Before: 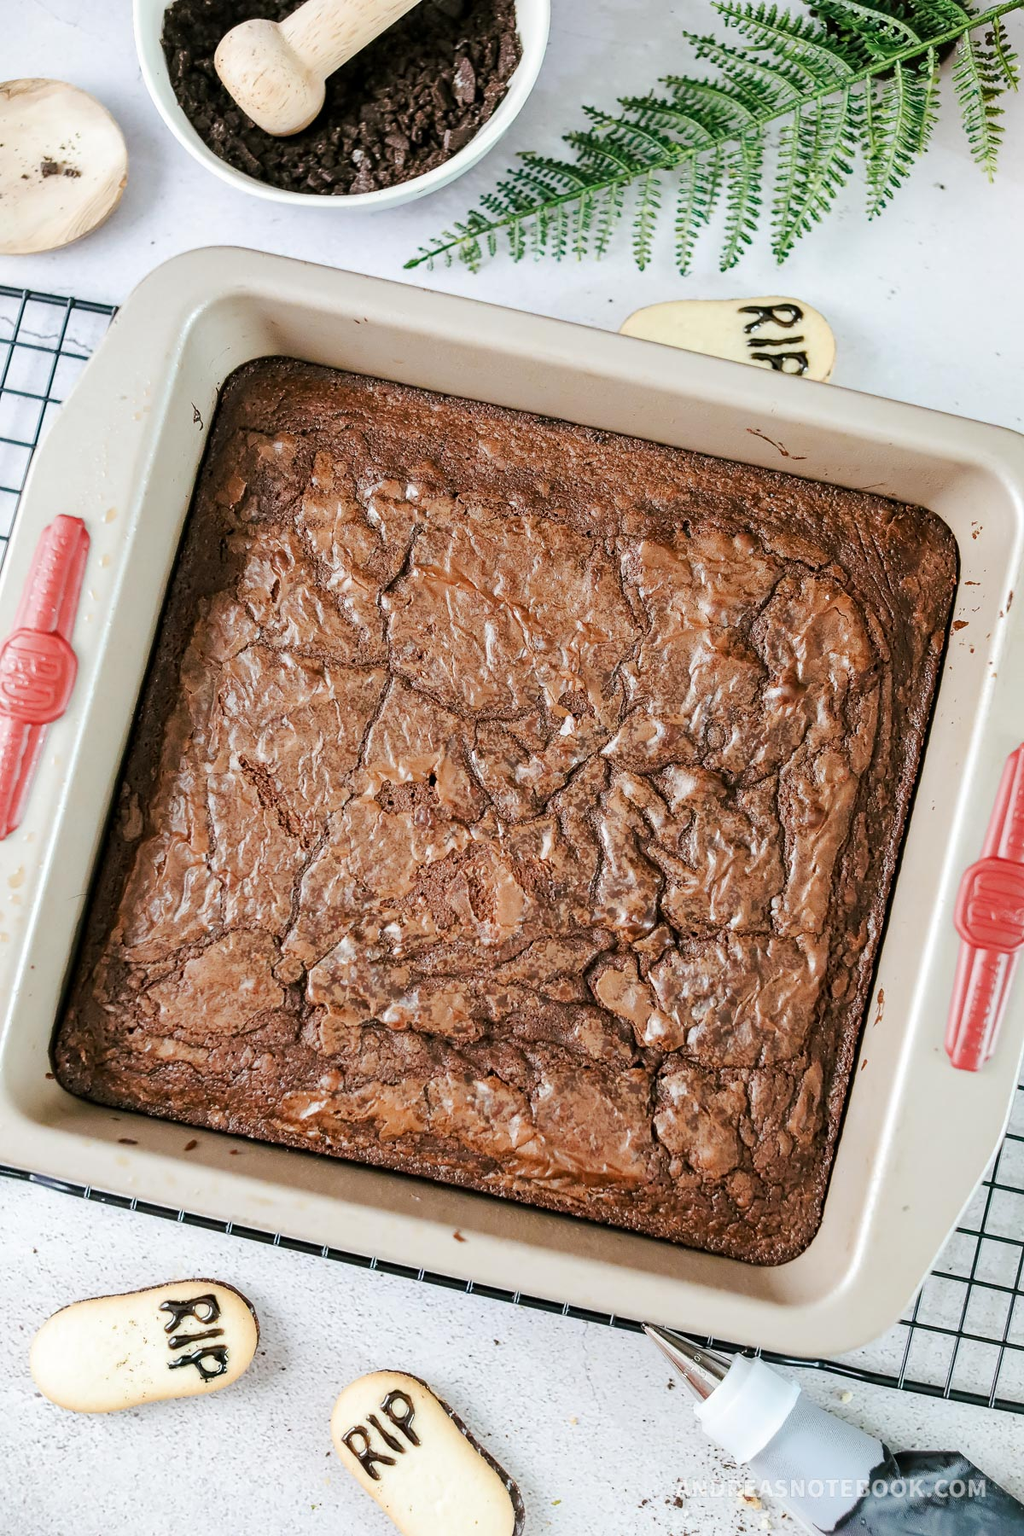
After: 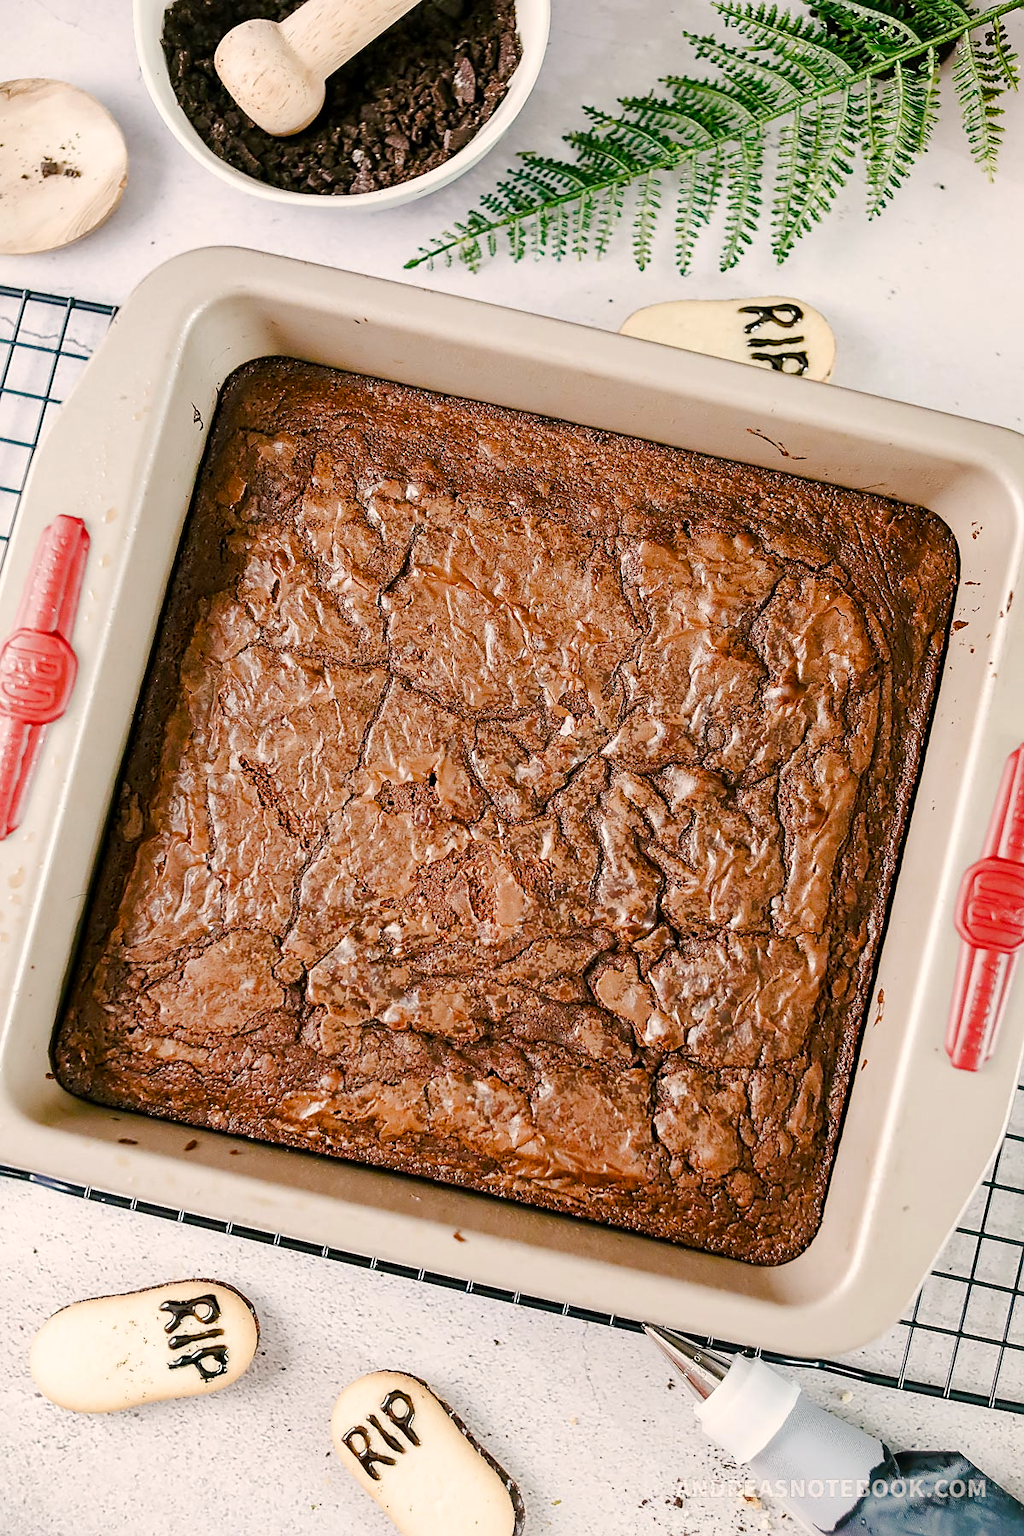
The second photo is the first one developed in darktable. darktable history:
color balance rgb: highlights gain › chroma 3.62%, highlights gain › hue 58.44°, perceptual saturation grading › global saturation 0.633%, perceptual saturation grading › highlights -29.012%, perceptual saturation grading › mid-tones 29.726%, perceptual saturation grading › shadows 58.73%
sharpen: radius 1.84, amount 0.416, threshold 1.404
